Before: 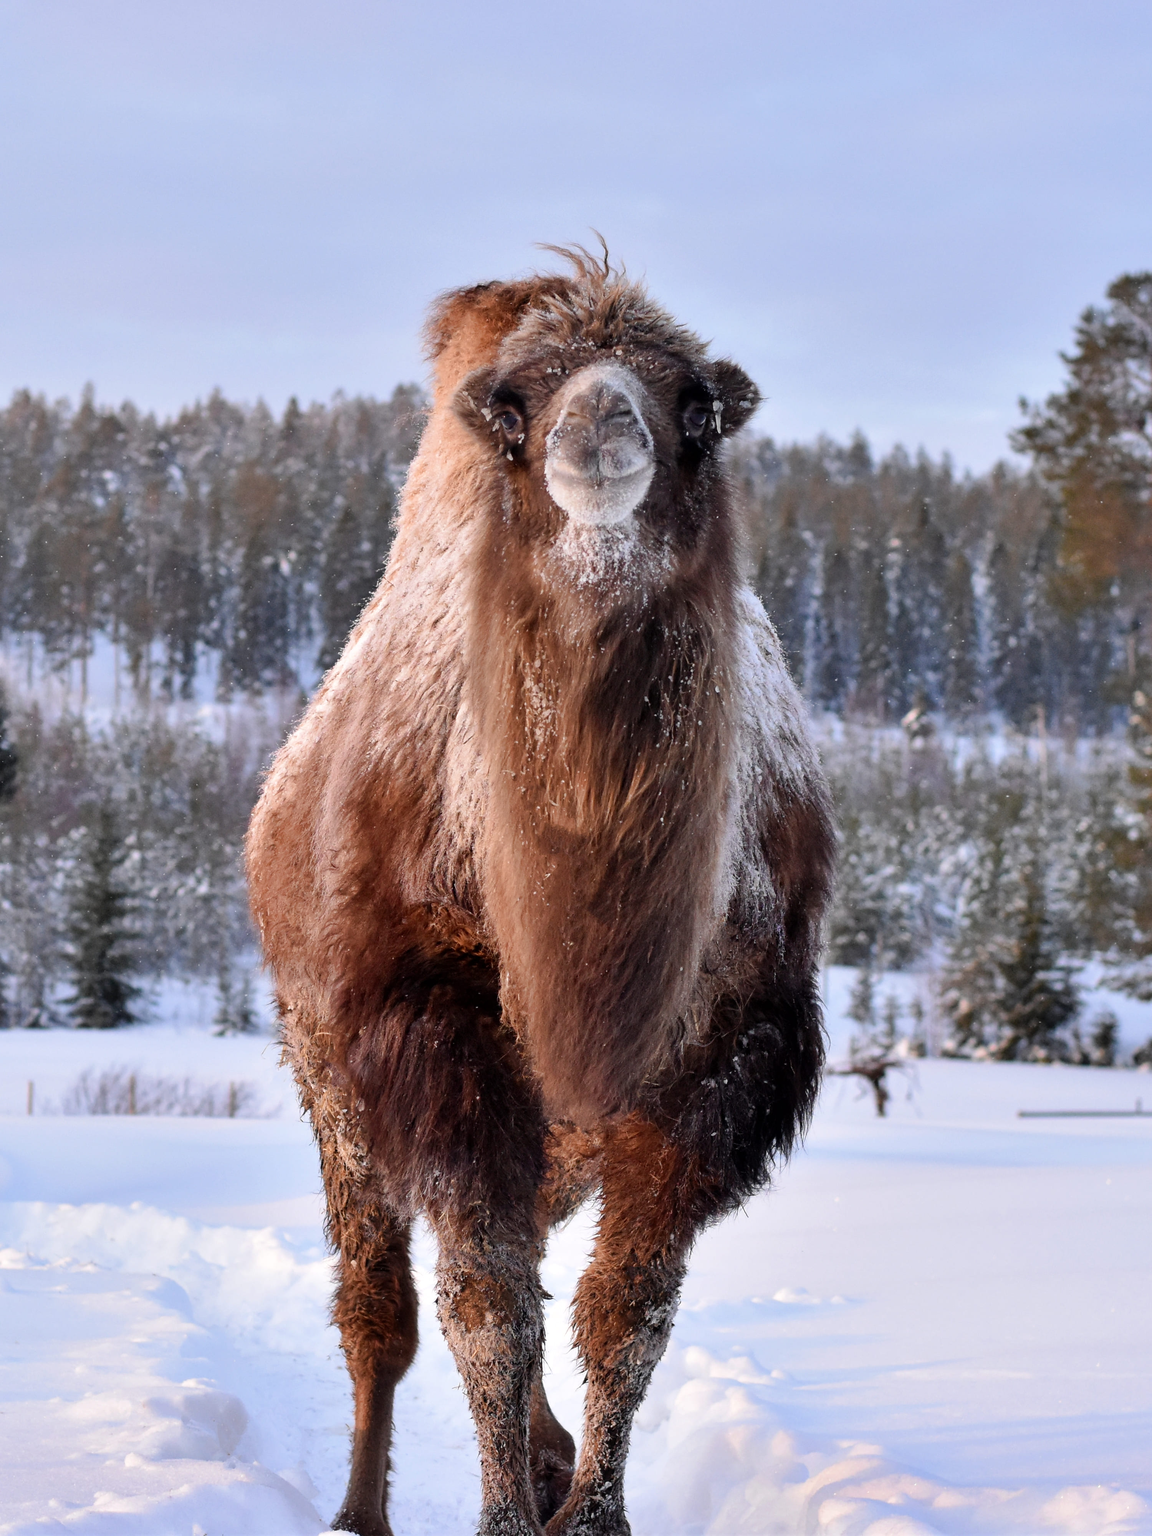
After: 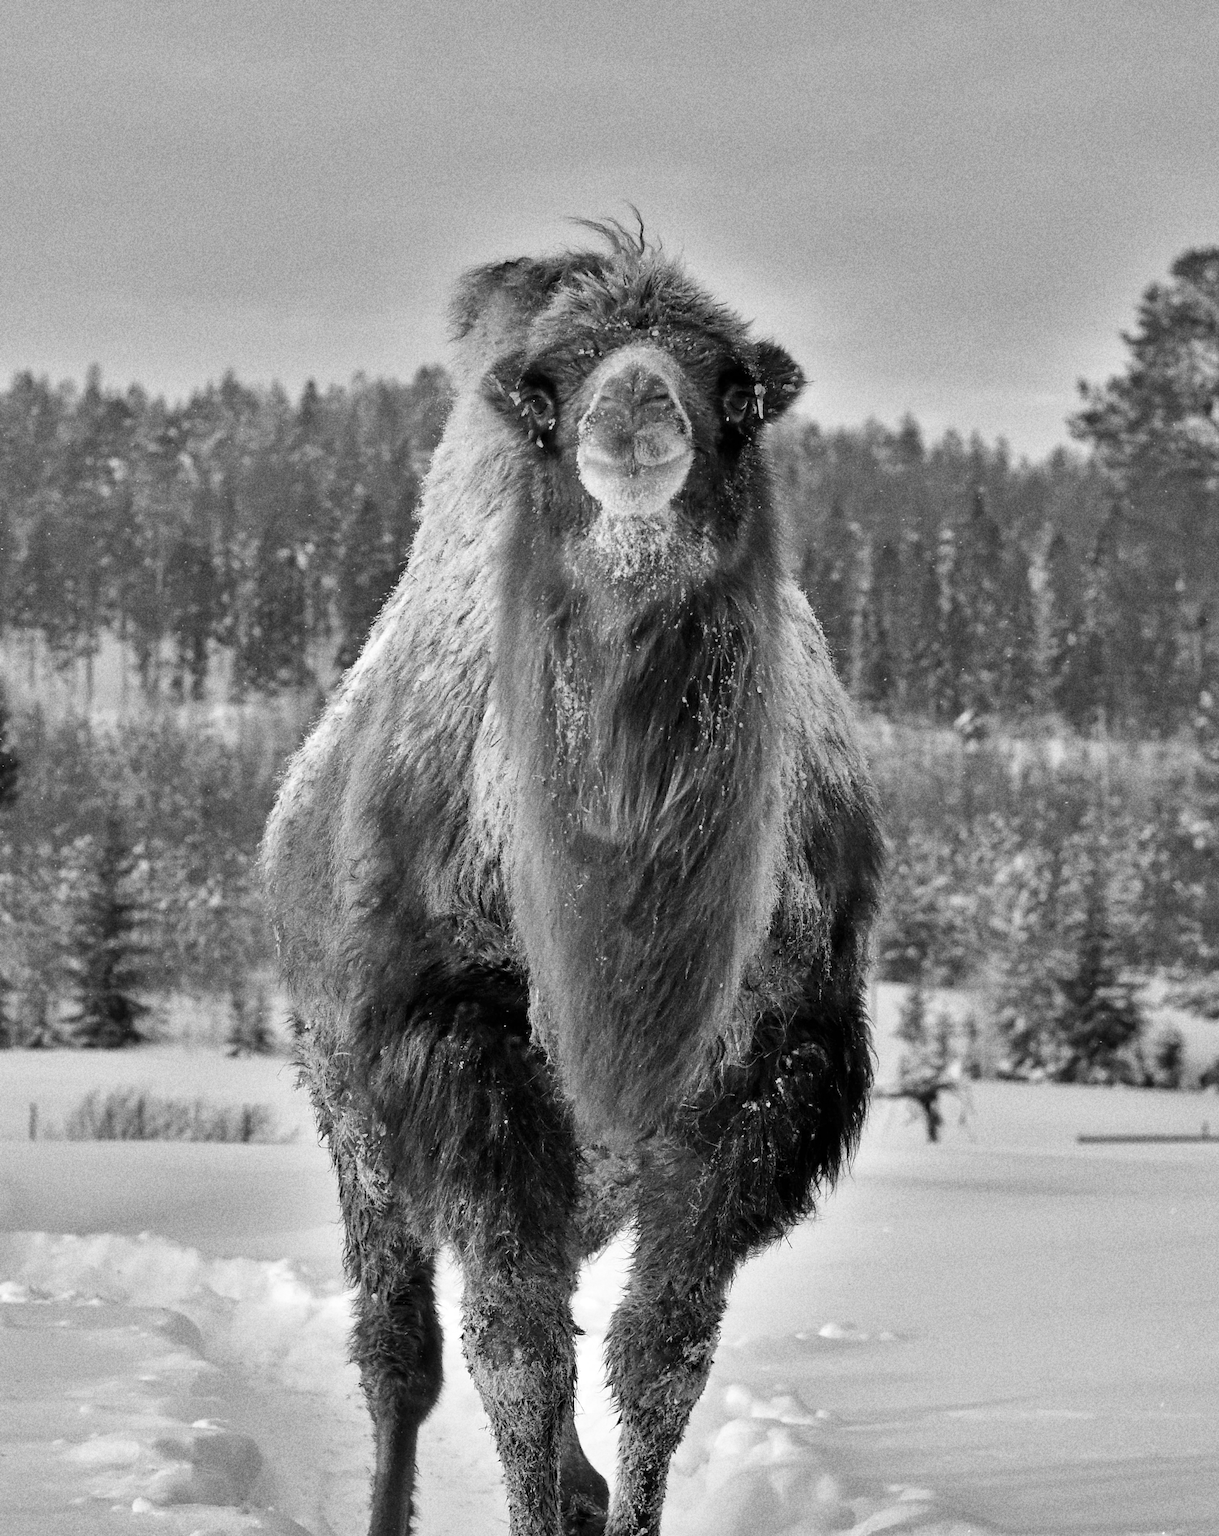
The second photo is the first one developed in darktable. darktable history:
crop and rotate: top 2.479%, bottom 3.018%
color balance rgb: perceptual saturation grading › global saturation 10%, global vibrance 10%
grain: coarseness 11.82 ISO, strength 36.67%, mid-tones bias 74.17%
monochrome: on, module defaults
velvia: strength 67.07%, mid-tones bias 0.972
shadows and highlights: soften with gaussian
